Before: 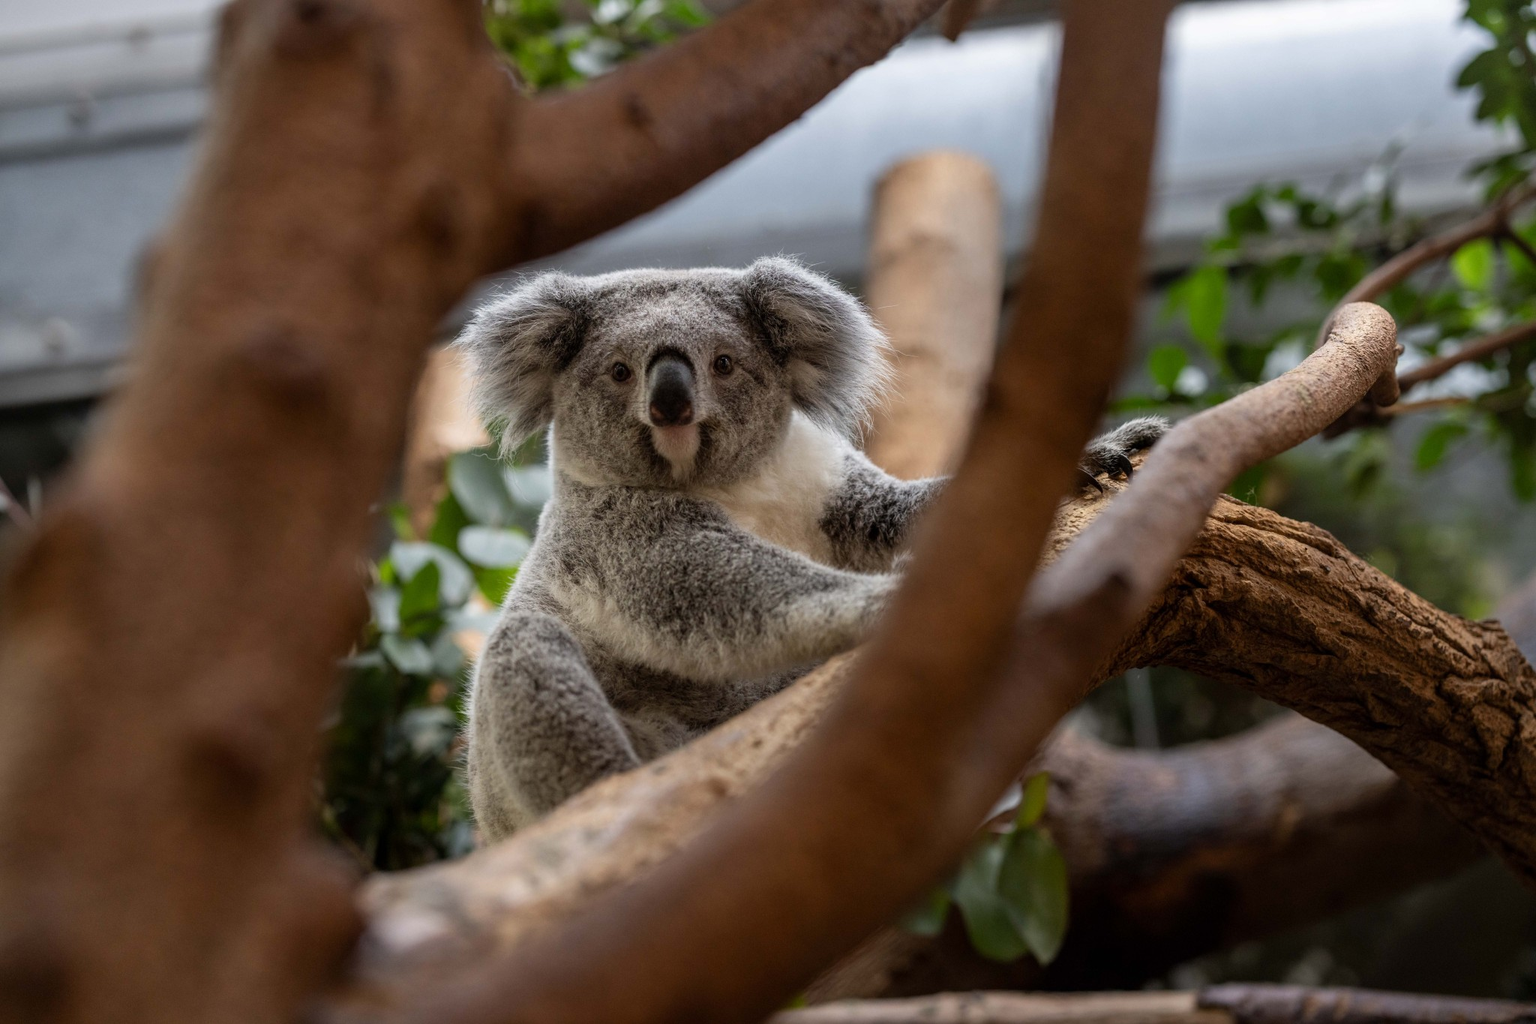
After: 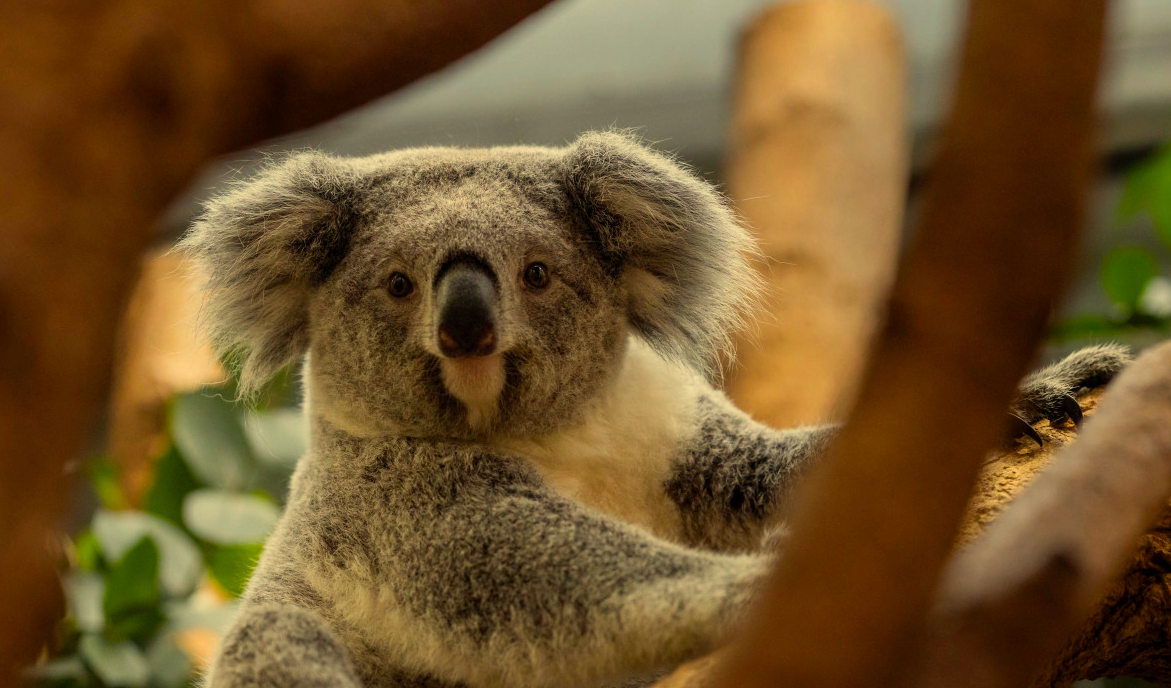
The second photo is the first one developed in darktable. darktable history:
color balance rgb: perceptual saturation grading › global saturation 25%, global vibrance 20%
white balance: red 1.08, blue 0.791
exposure: exposure -0.153 EV, compensate highlight preservation false
crop: left 20.932%, top 15.471%, right 21.848%, bottom 34.081%
